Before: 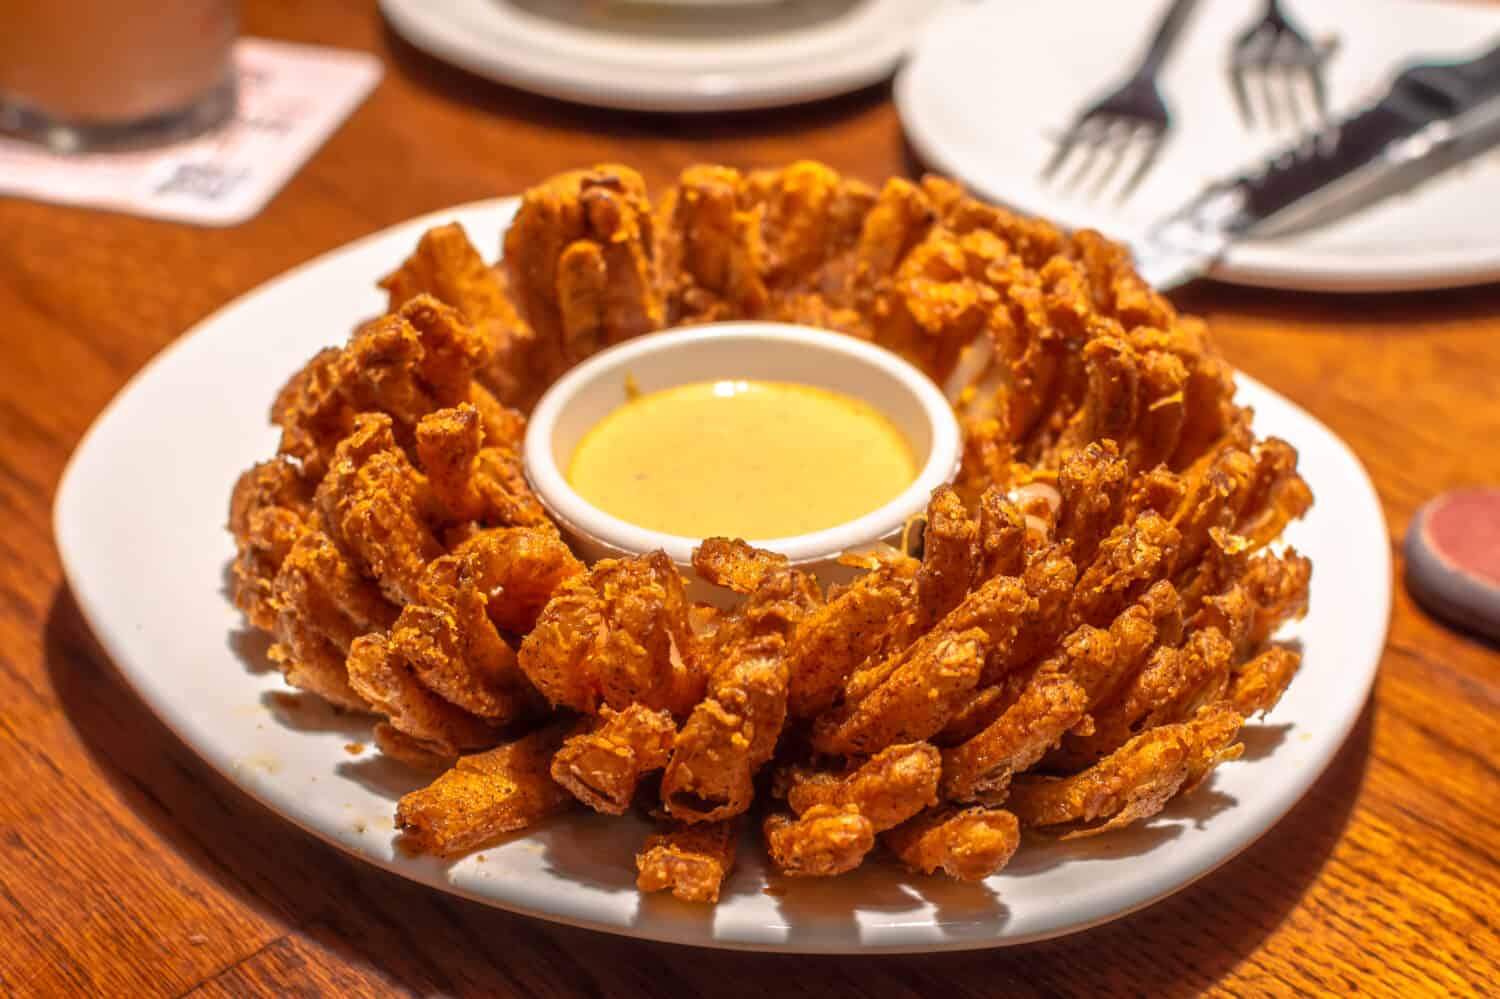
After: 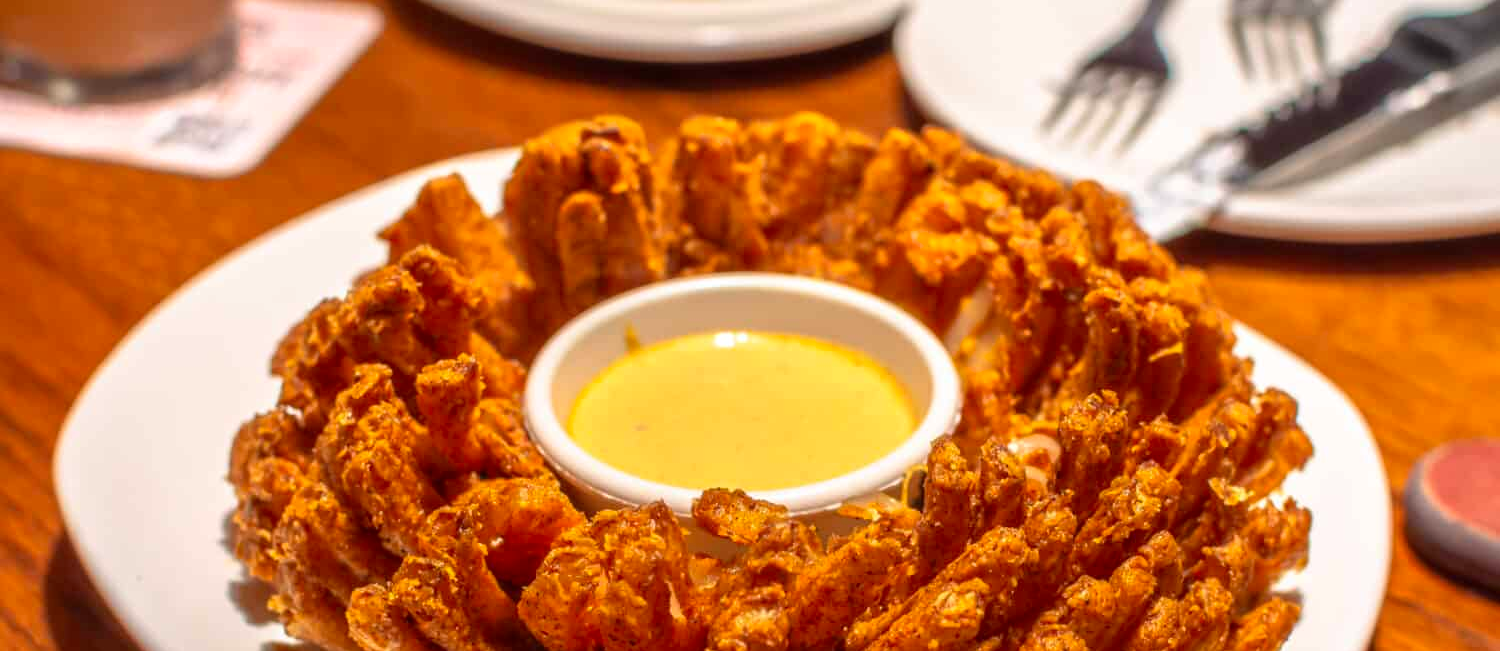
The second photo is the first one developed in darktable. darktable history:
crop and rotate: top 4.94%, bottom 29.89%
contrast brightness saturation: contrast 0.041, saturation 0.157
